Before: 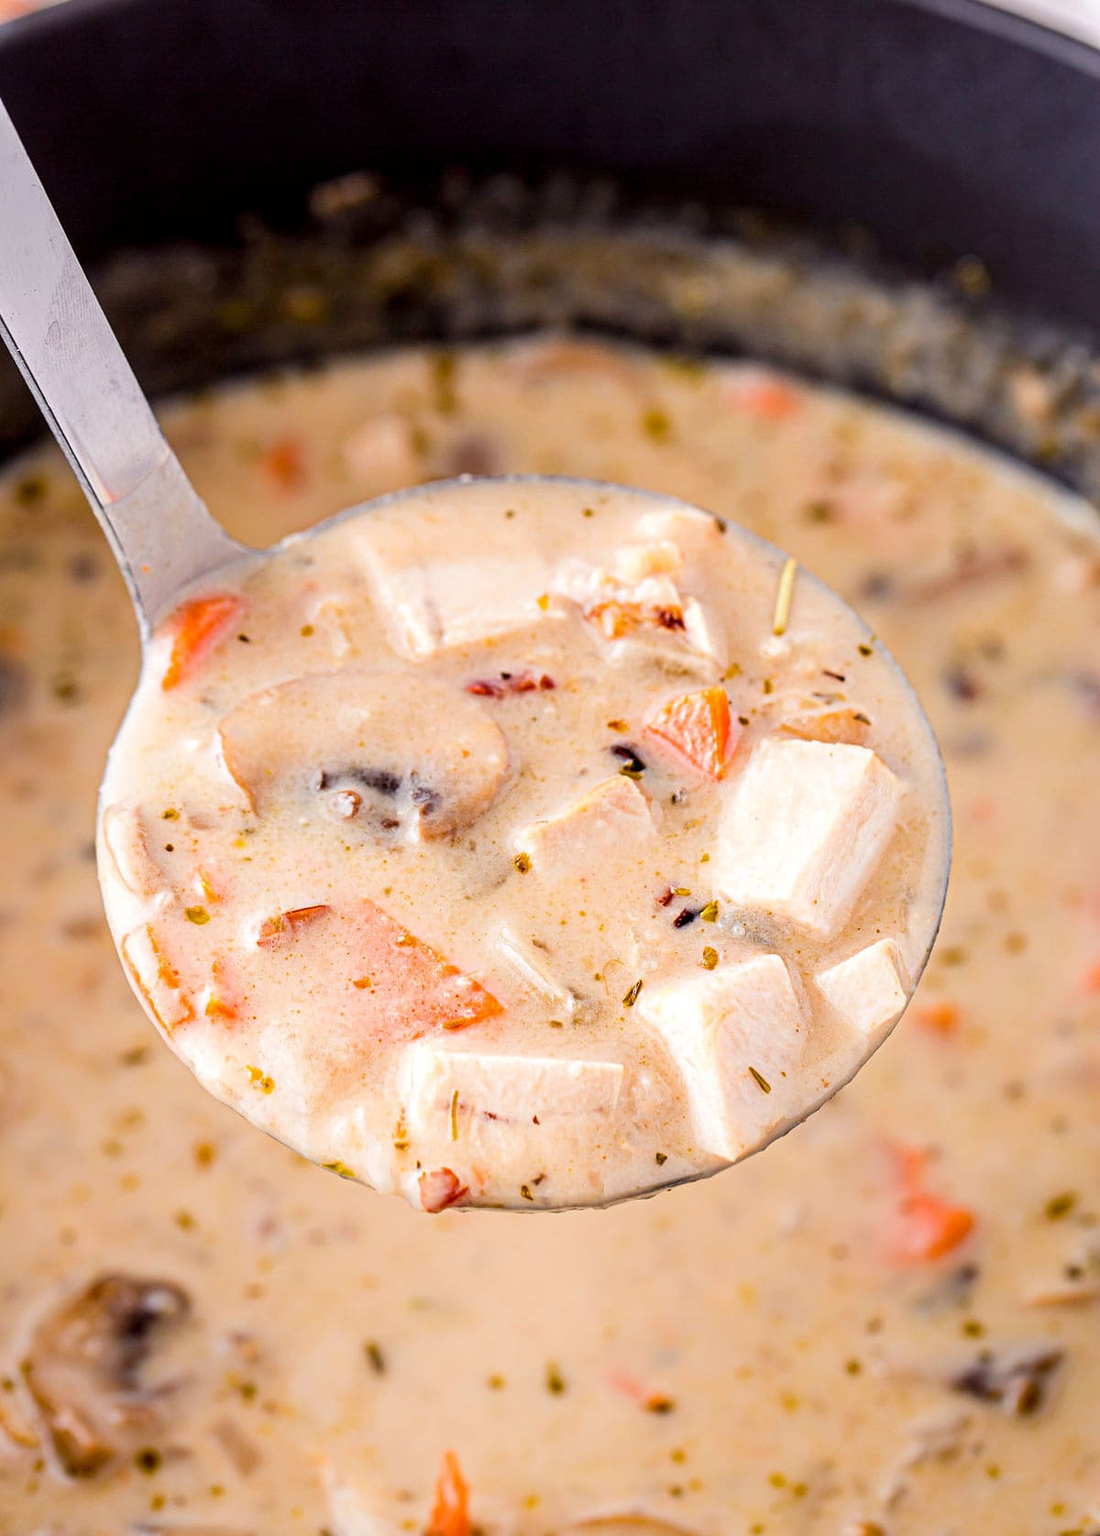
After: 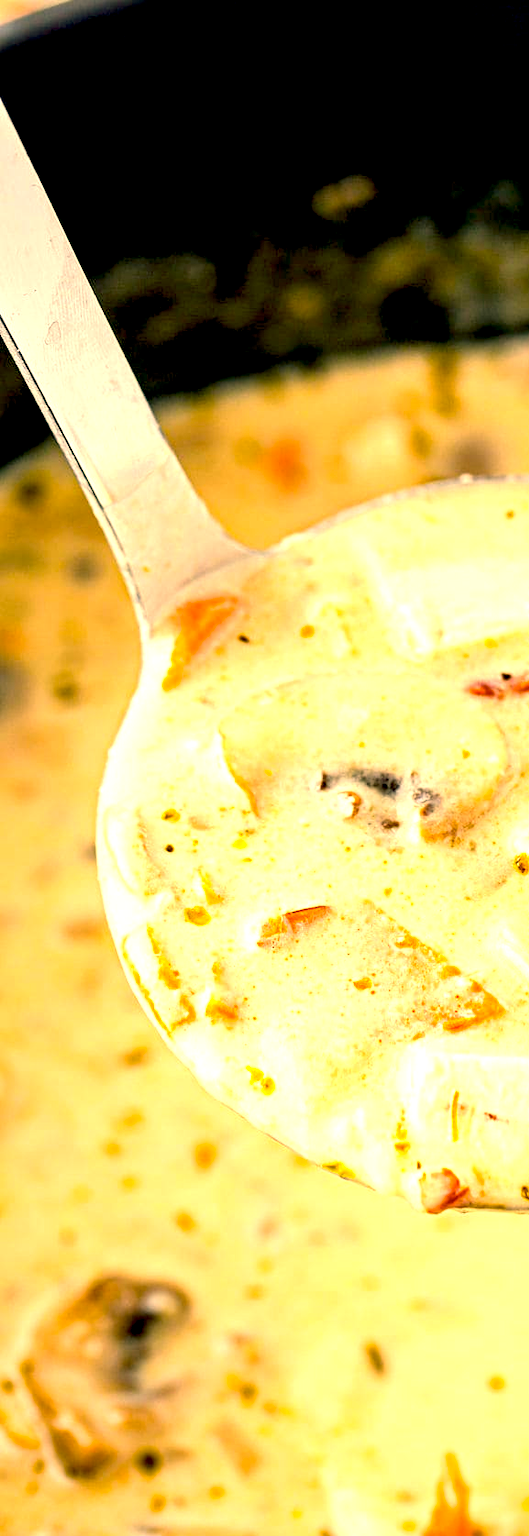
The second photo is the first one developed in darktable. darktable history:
exposure: black level correction 0.01, exposure 1 EV, compensate highlight preservation false
crop and rotate: left 0.021%, top 0%, right 51.822%
color correction: highlights a* 5.61, highlights b* 33.12, shadows a* -25.52, shadows b* 3.94
tone equalizer: on, module defaults
